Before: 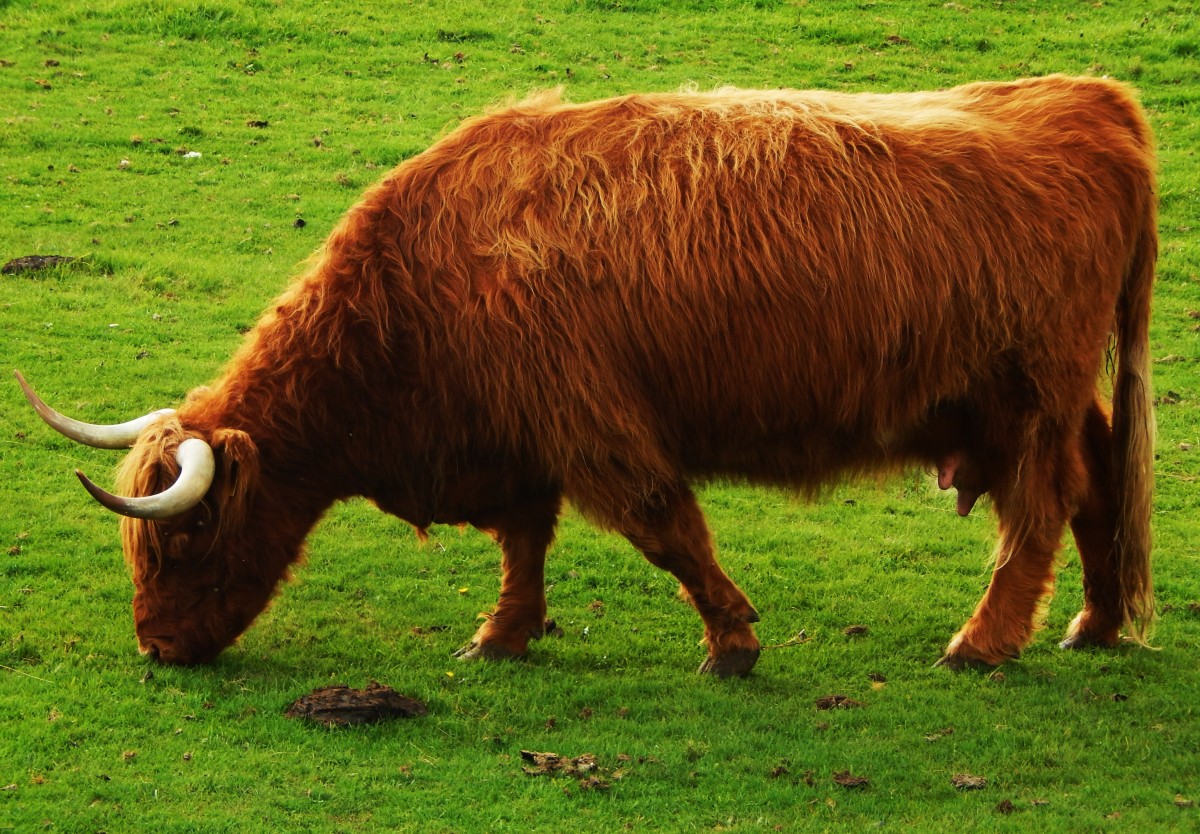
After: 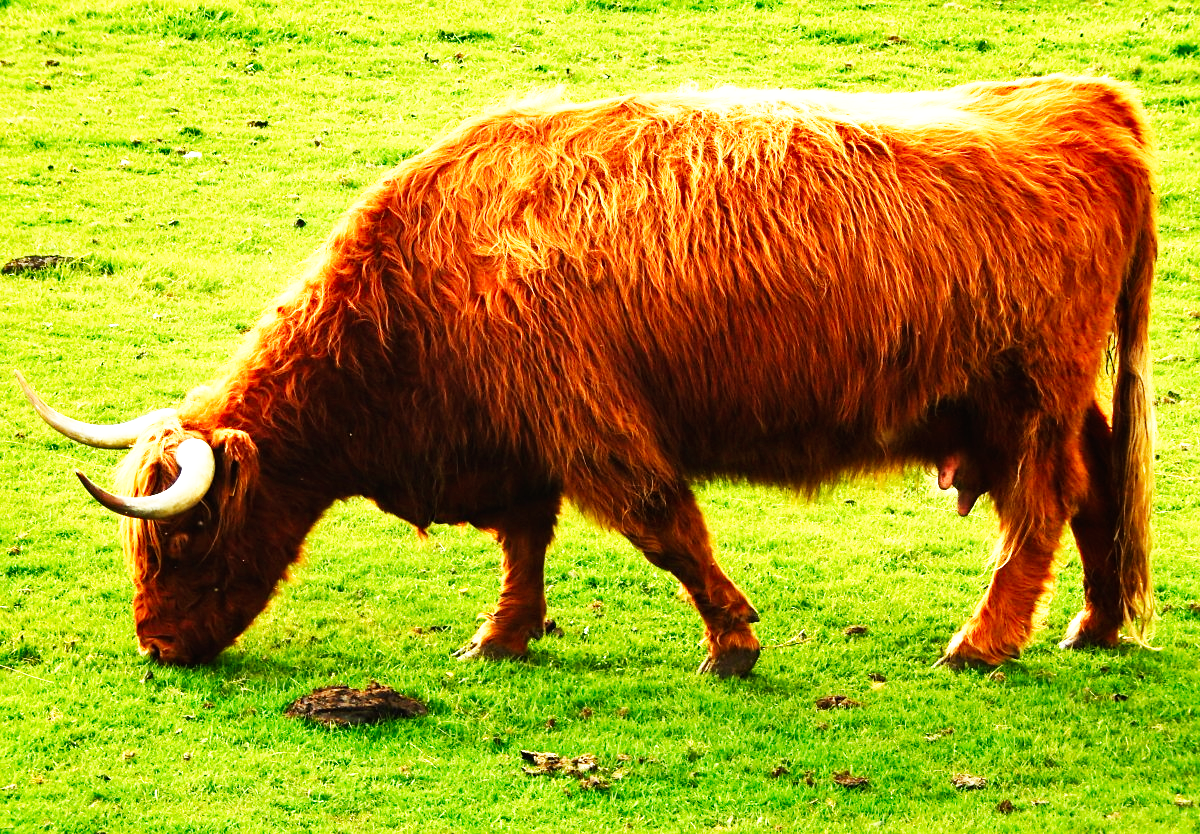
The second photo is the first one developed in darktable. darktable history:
exposure: black level correction 0, exposure 0.691 EV, compensate highlight preservation false
sharpen: amount 0.204
shadows and highlights: shadows 34.61, highlights -35.04, soften with gaussian
base curve: curves: ch0 [(0, 0) (0.007, 0.004) (0.027, 0.03) (0.046, 0.07) (0.207, 0.54) (0.442, 0.872) (0.673, 0.972) (1, 1)], preserve colors none
